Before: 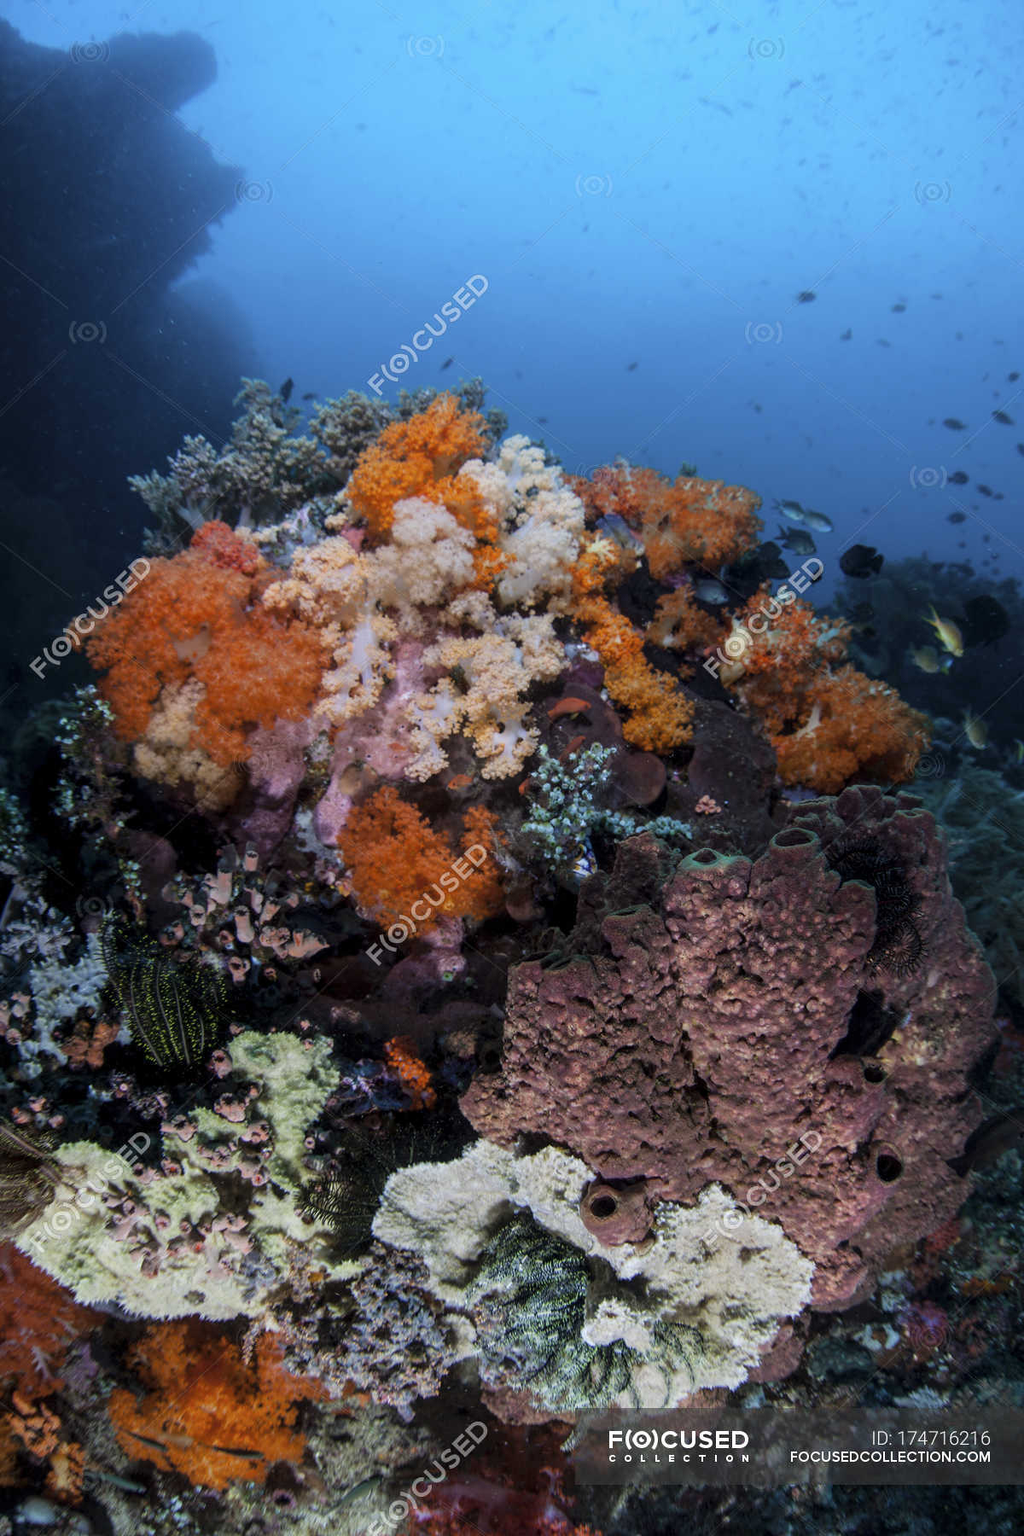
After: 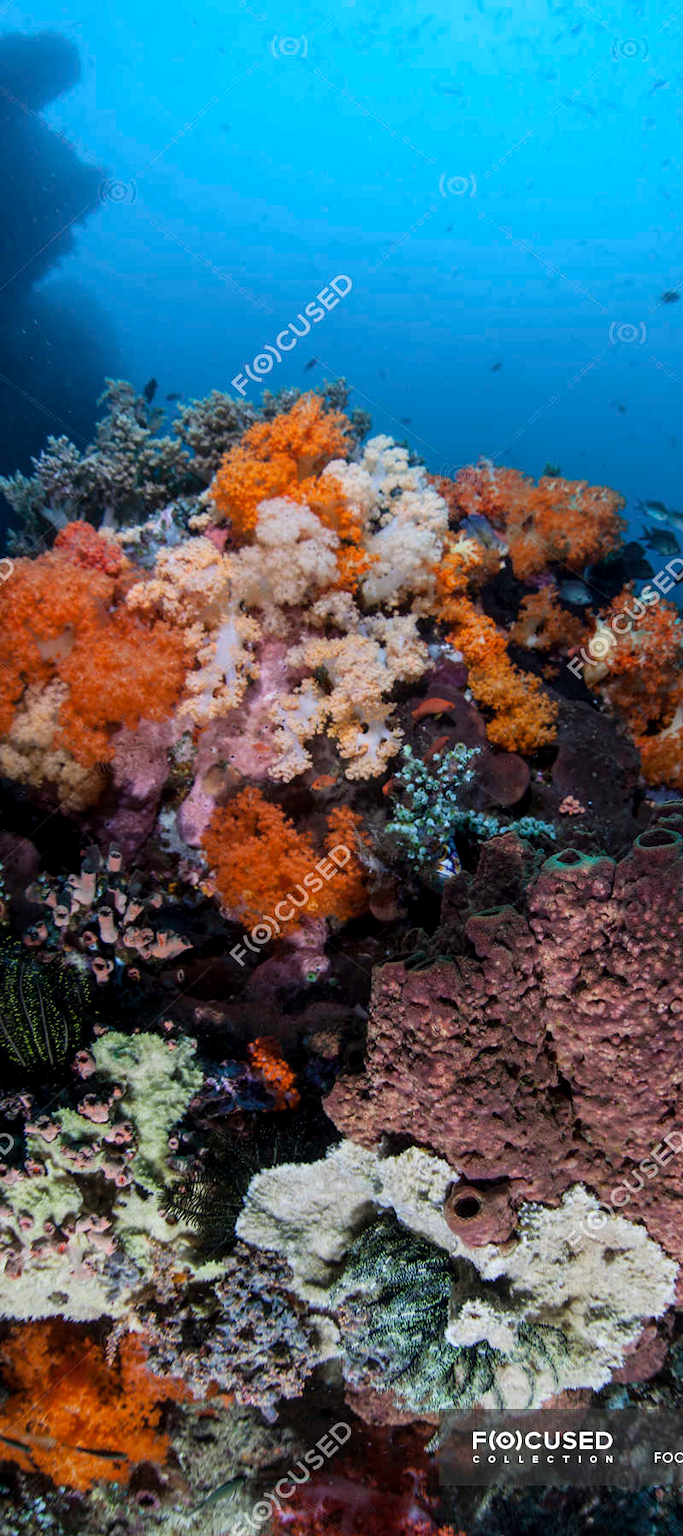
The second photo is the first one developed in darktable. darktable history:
crop and rotate: left 13.392%, right 19.922%
local contrast: mode bilateral grid, contrast 10, coarseness 25, detail 110%, midtone range 0.2
contrast brightness saturation: contrast 0.1, brightness 0.011, saturation 0.023
